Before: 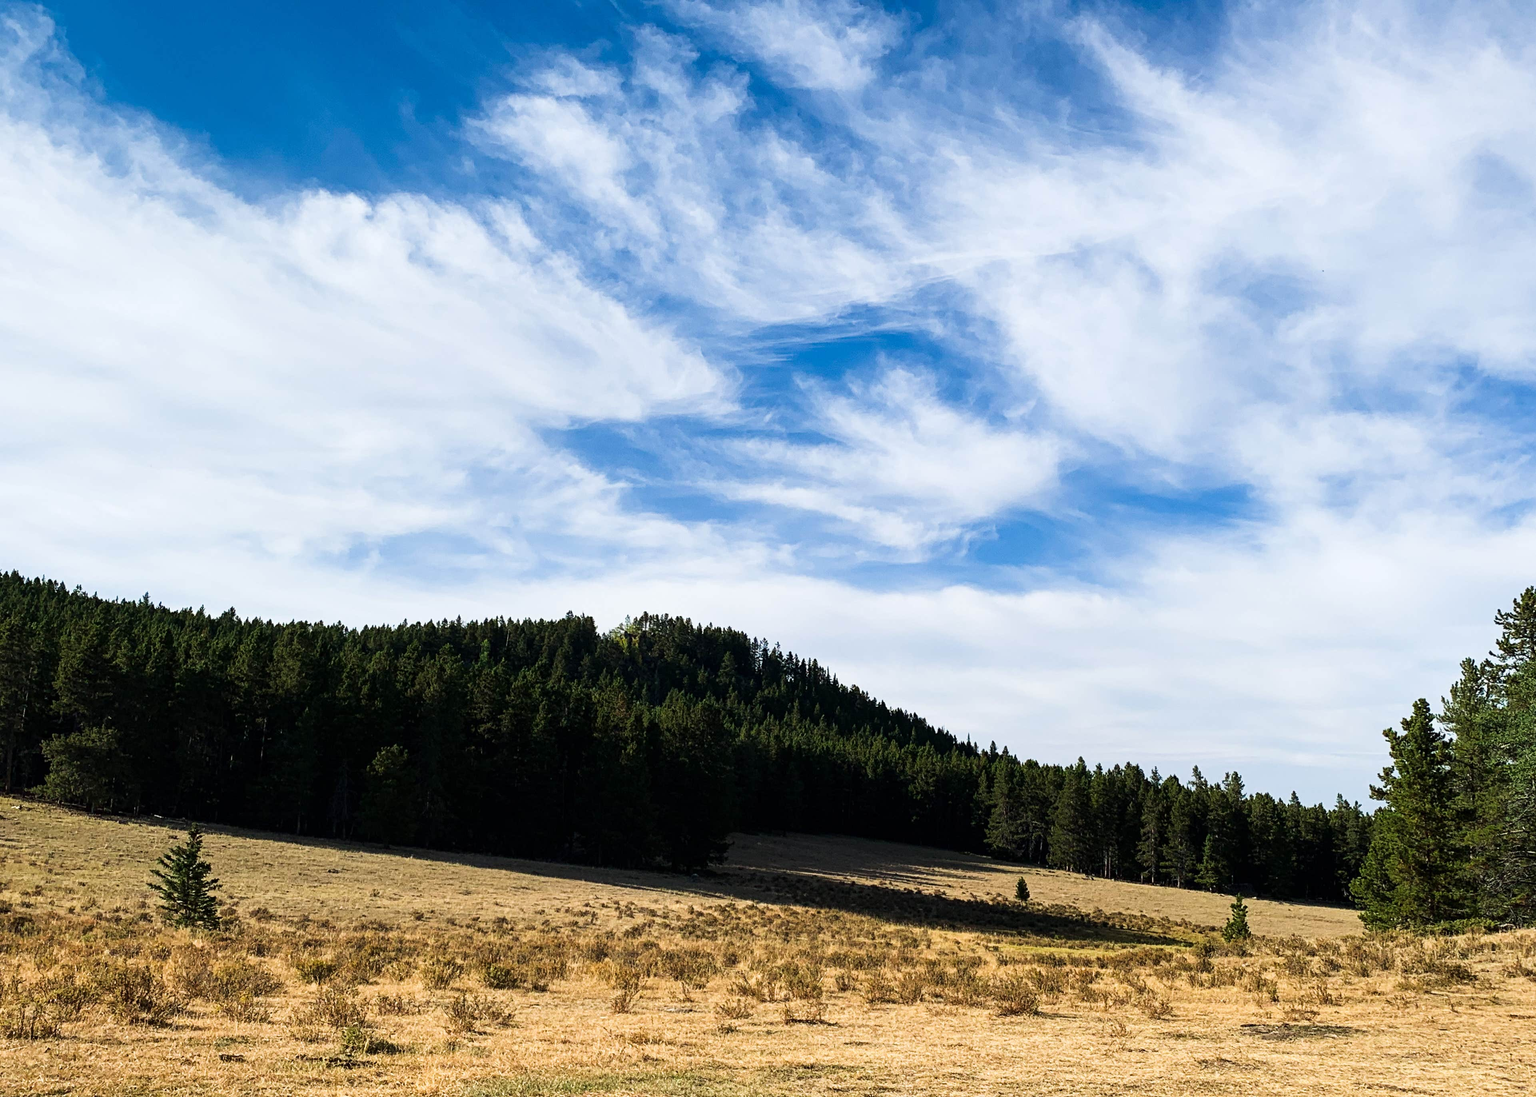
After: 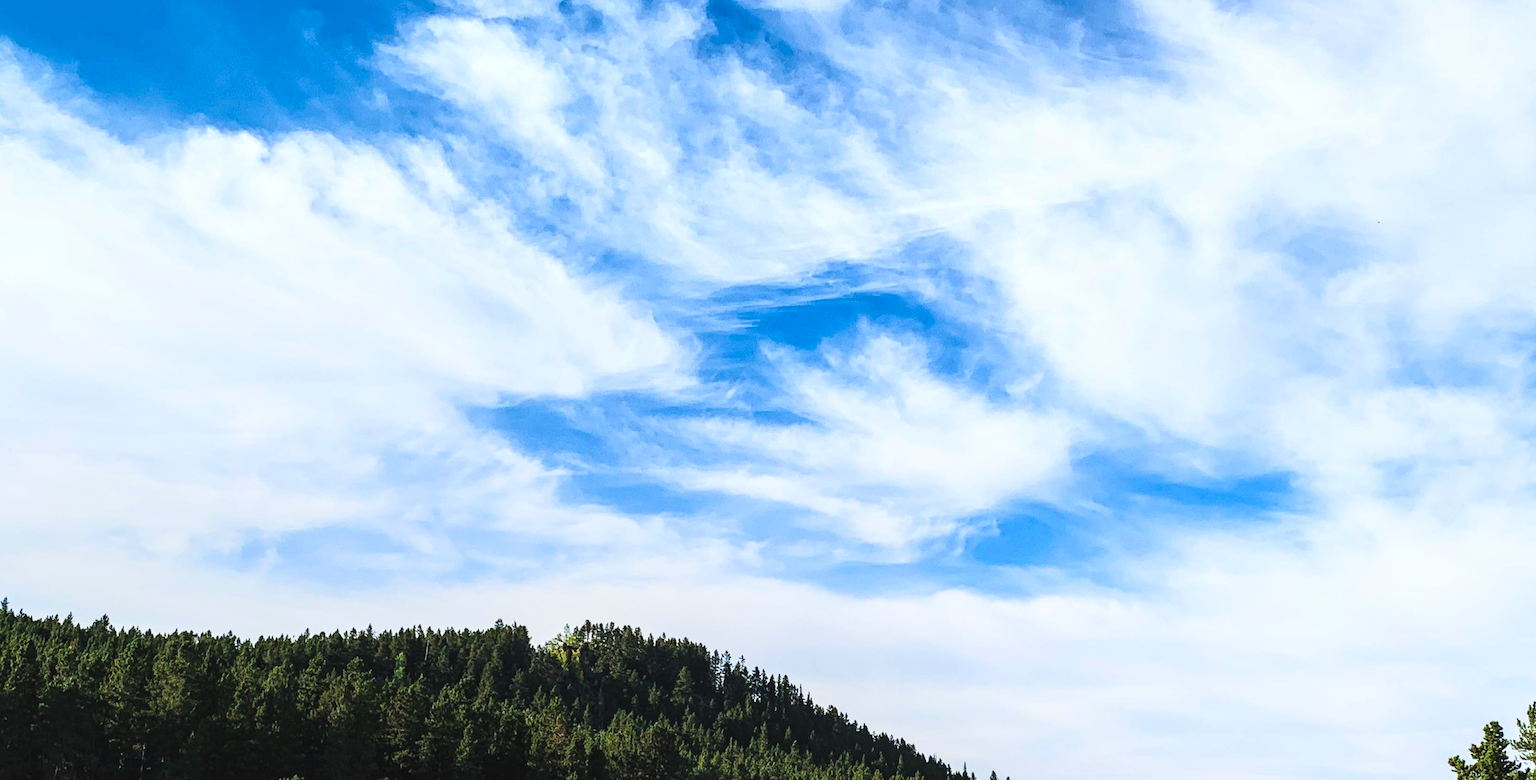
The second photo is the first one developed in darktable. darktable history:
crop and rotate: left 9.287%, top 7.362%, right 5.033%, bottom 31.644%
contrast brightness saturation: contrast 0.203, brightness 0.165, saturation 0.215
local contrast: on, module defaults
